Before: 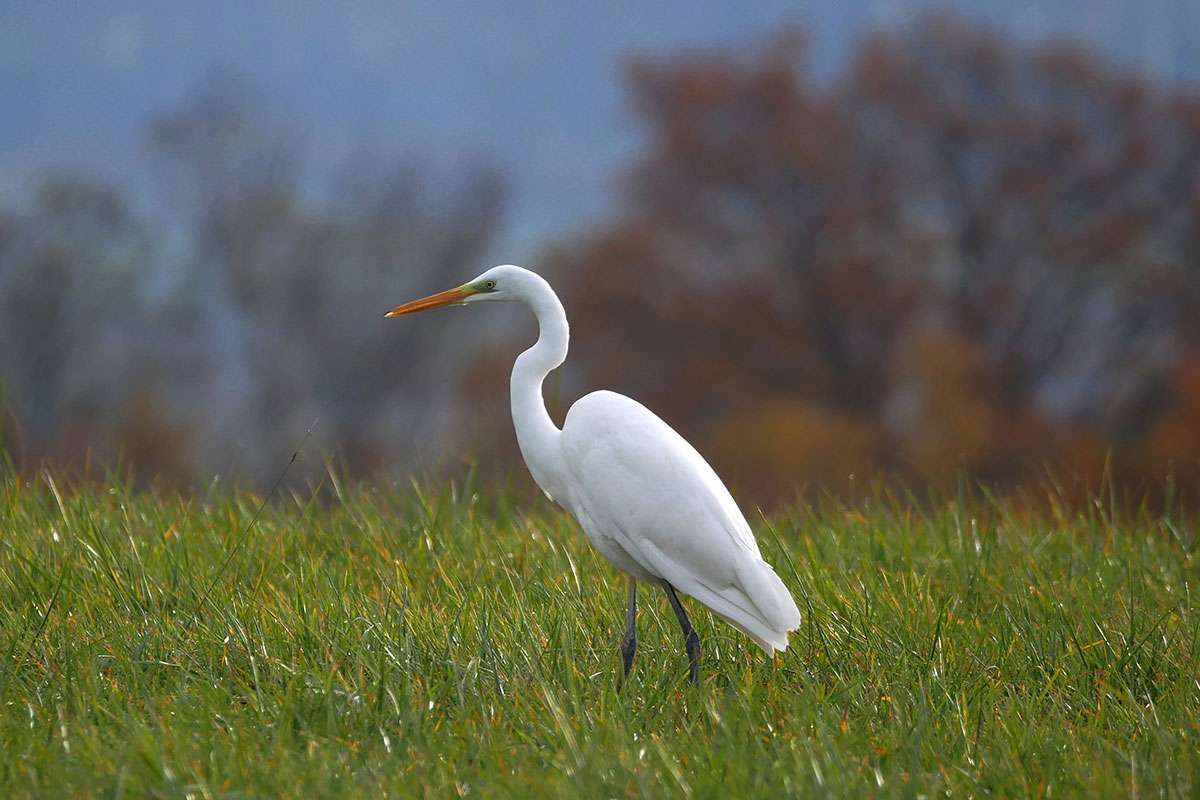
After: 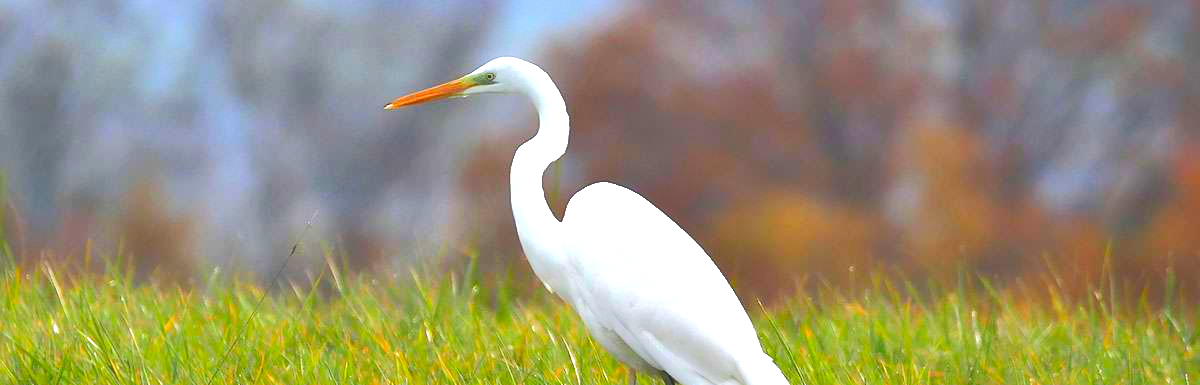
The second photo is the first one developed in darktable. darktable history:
contrast equalizer: y [[0.5, 0.542, 0.583, 0.625, 0.667, 0.708], [0.5 ×6], [0.5 ×6], [0, 0.033, 0.067, 0.1, 0.133, 0.167], [0, 0.05, 0.1, 0.15, 0.2, 0.25]], mix -0.999
sharpen: radius 1.23, amount 0.301, threshold 0.011
contrast brightness saturation: saturation 0.103
local contrast: mode bilateral grid, contrast 29, coarseness 26, midtone range 0.2
exposure: black level correction 0, exposure 1.281 EV, compensate highlight preservation false
crop and rotate: top 26.018%, bottom 25.848%
tone curve: curves: ch0 [(0, 0) (0.003, 0.026) (0.011, 0.03) (0.025, 0.047) (0.044, 0.082) (0.069, 0.119) (0.1, 0.157) (0.136, 0.19) (0.177, 0.231) (0.224, 0.27) (0.277, 0.318) (0.335, 0.383) (0.399, 0.456) (0.468, 0.532) (0.543, 0.618) (0.623, 0.71) (0.709, 0.786) (0.801, 0.851) (0.898, 0.908) (1, 1)], color space Lab, linked channels, preserve colors none
shadows and highlights: soften with gaussian
